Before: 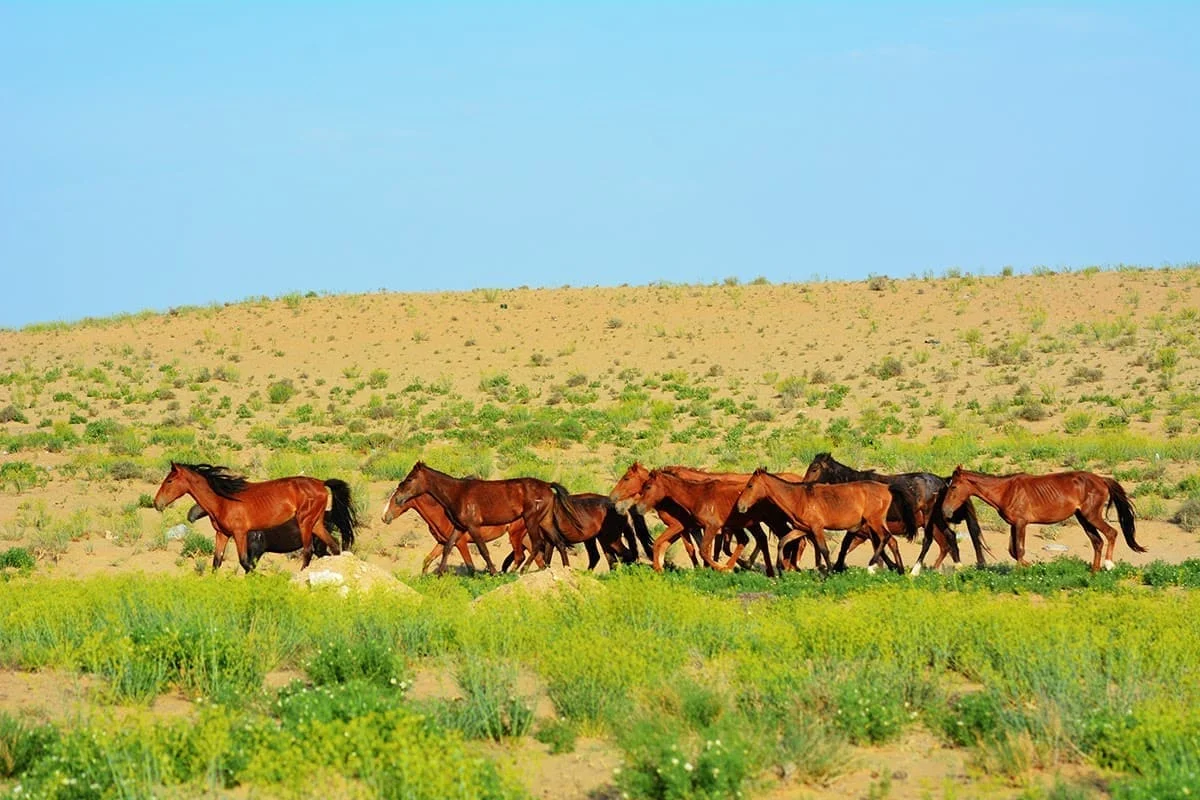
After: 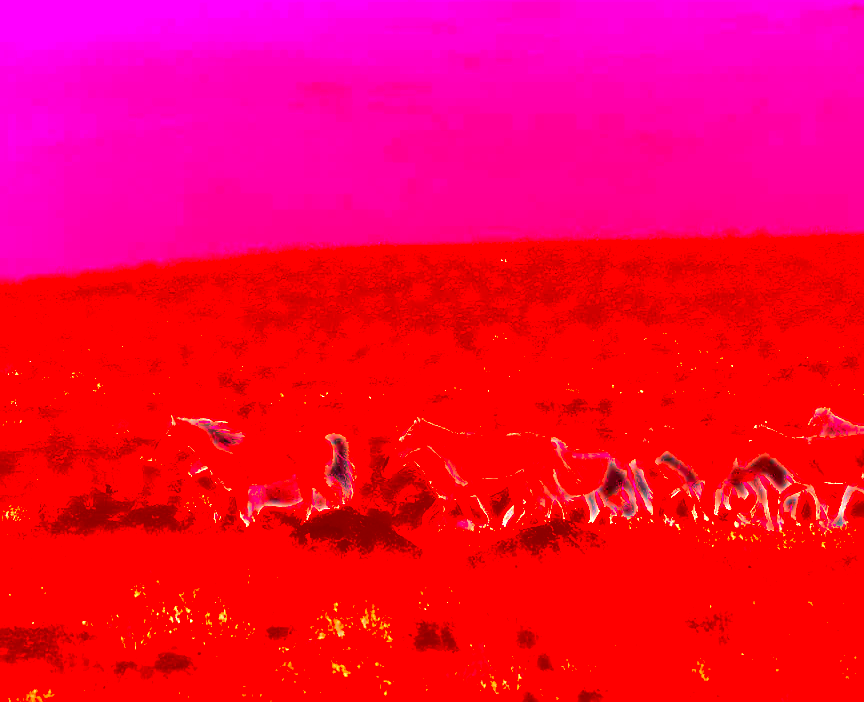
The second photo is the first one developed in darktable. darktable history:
crop: top 5.803%, right 27.864%, bottom 5.804%
contrast brightness saturation: saturation 0.5
bloom: size 0%, threshold 54.82%, strength 8.31%
exposure: exposure 0.935 EV, compensate highlight preservation false
sharpen: amount 0.478
graduated density: on, module defaults
white balance: red 4.26, blue 1.802
